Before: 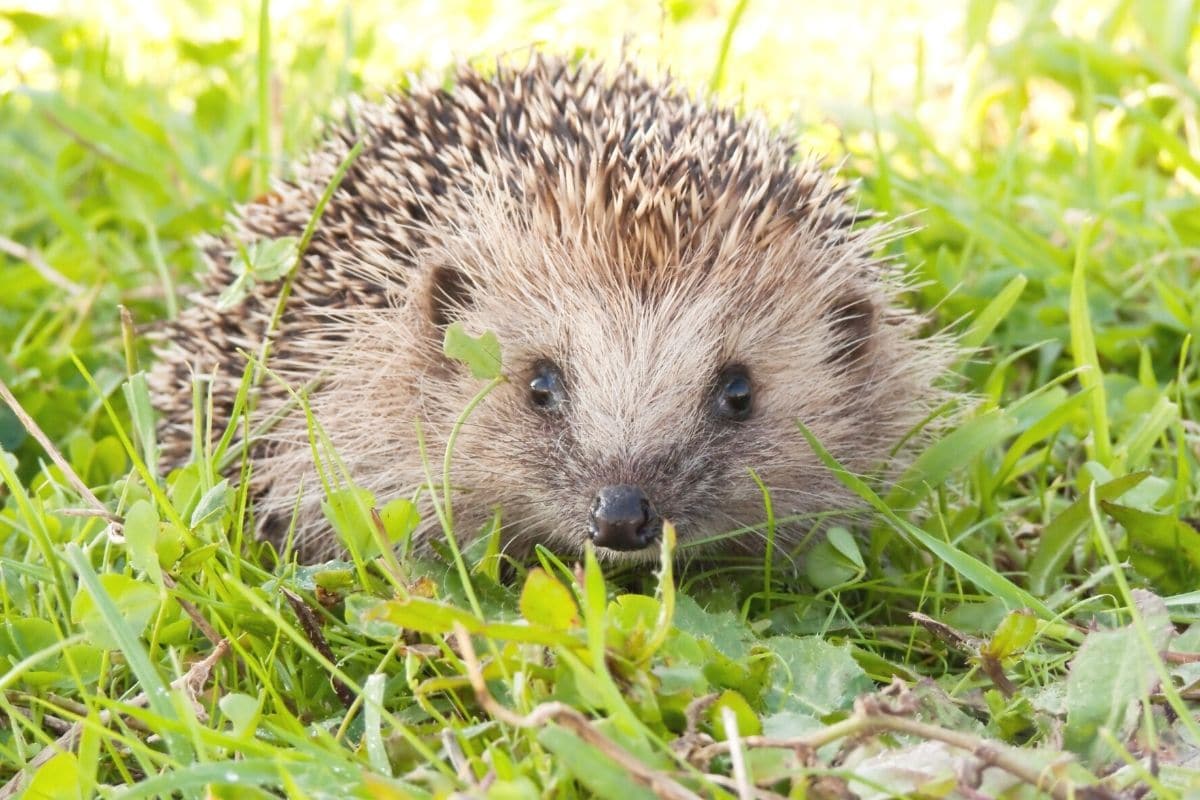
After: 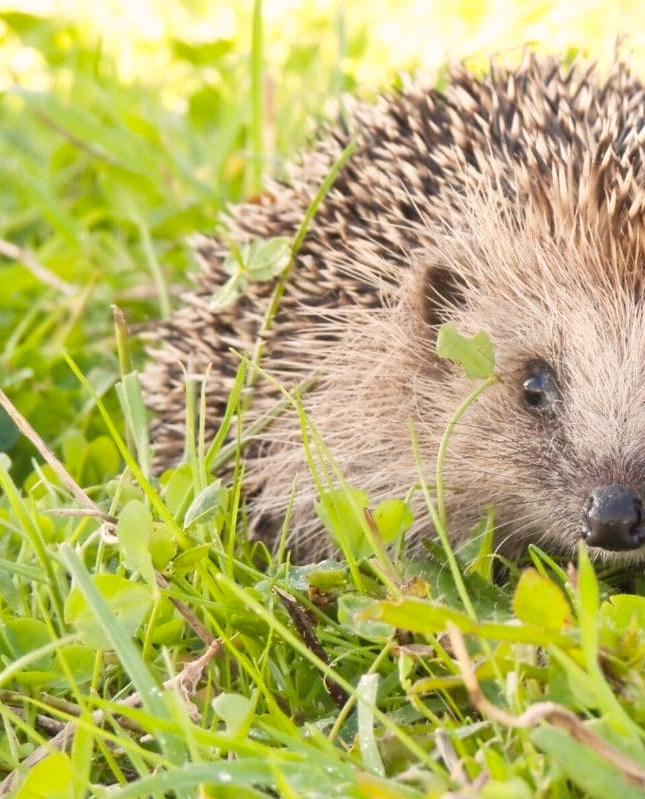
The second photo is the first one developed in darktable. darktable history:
crop: left 0.587%, right 45.588%, bottom 0.086%
color correction: highlights a* 3.84, highlights b* 5.07
